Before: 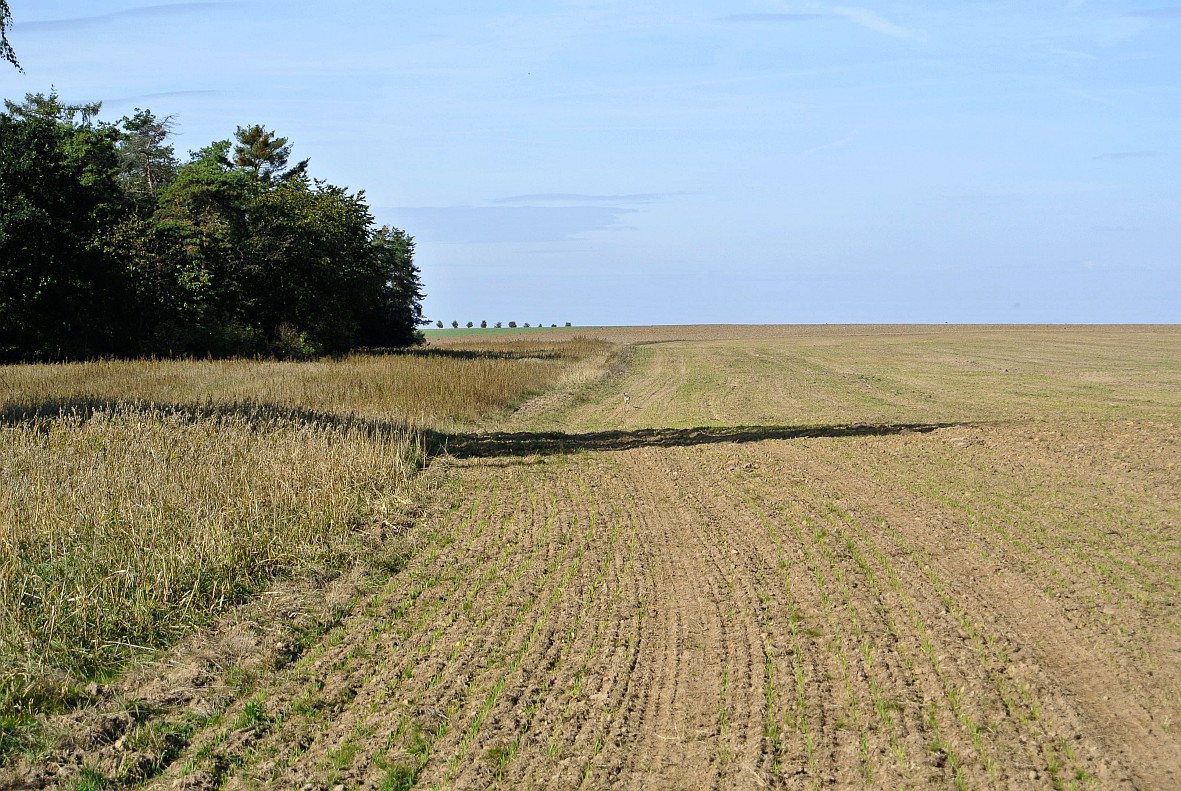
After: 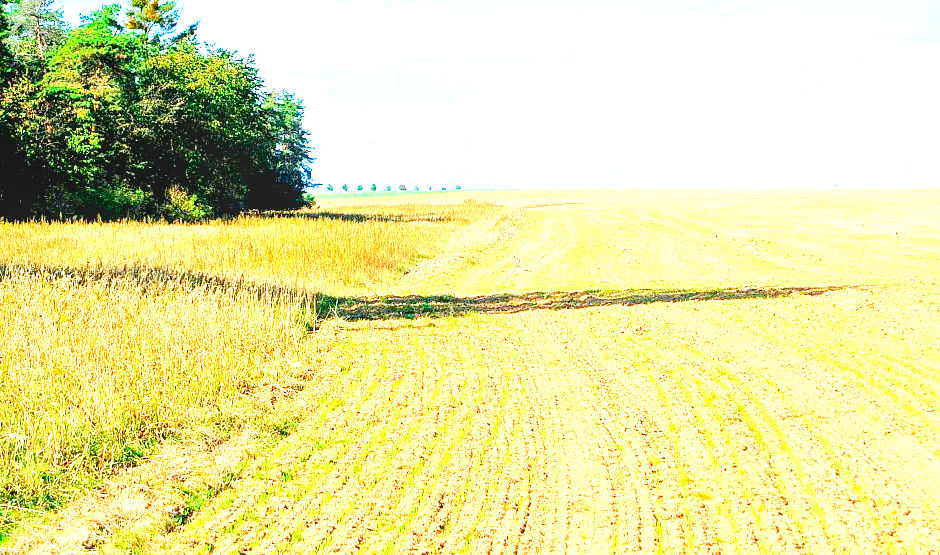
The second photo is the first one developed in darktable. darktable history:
color correction: highlights b* -0.023, saturation 1.31
crop: left 9.385%, top 17.358%, right 10.989%, bottom 12.408%
tone equalizer: -8 EV 2 EV, -7 EV 1.99 EV, -6 EV 1.98 EV, -5 EV 1.98 EV, -4 EV 1.97 EV, -3 EV 1.47 EV, -2 EV 0.975 EV, -1 EV 0.517 EV, edges refinement/feathering 500, mask exposure compensation -1.57 EV, preserve details no
local contrast: on, module defaults
exposure: black level correction 0.001, exposure 1.64 EV, compensate highlight preservation false
